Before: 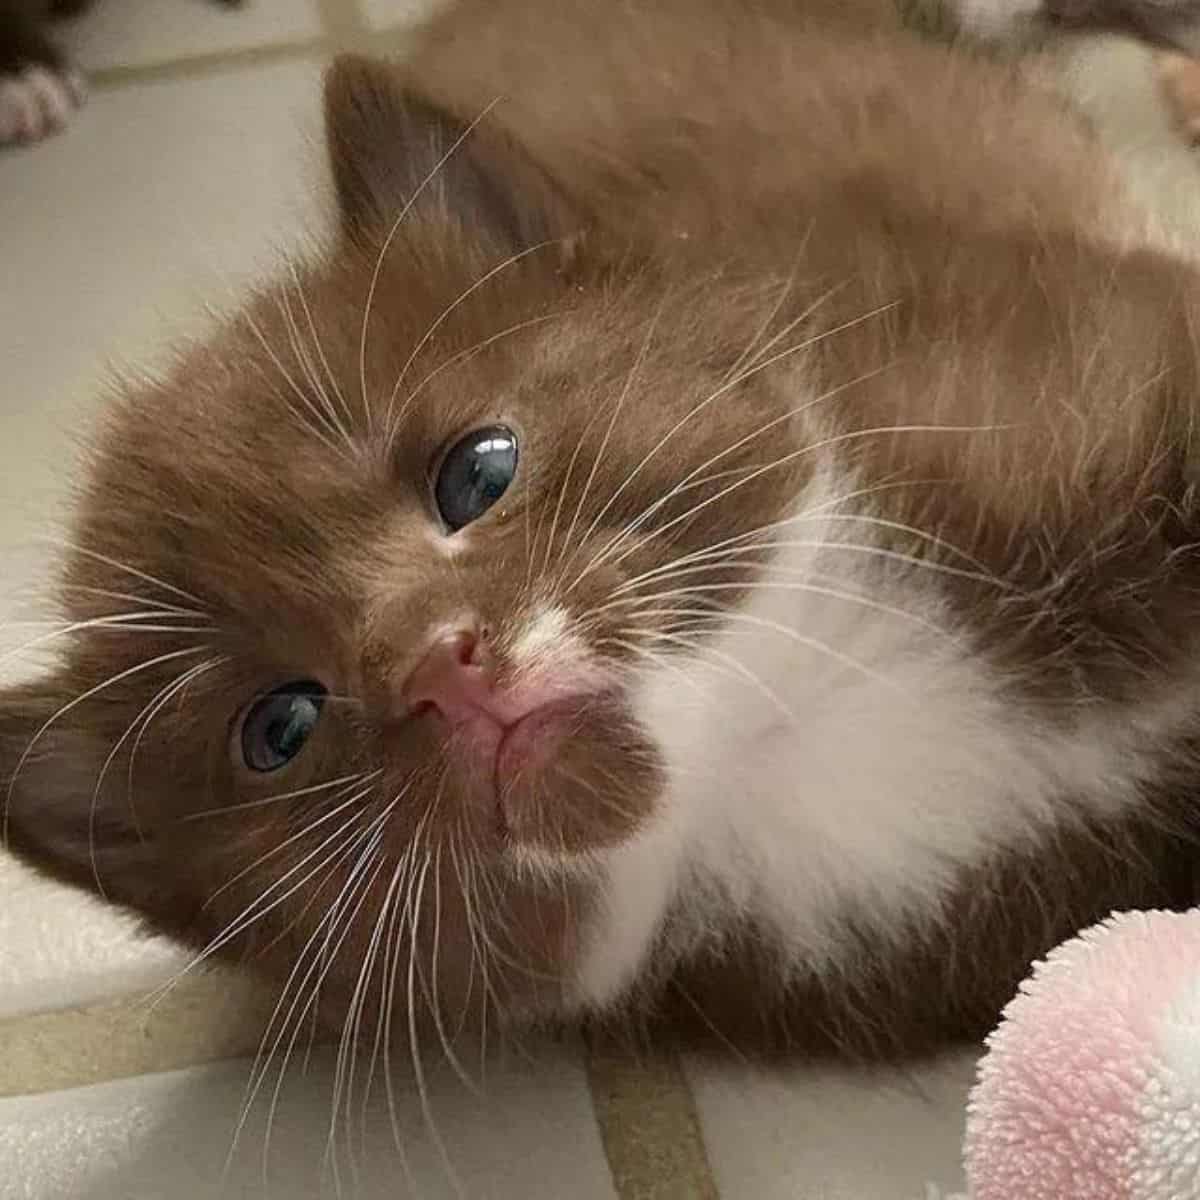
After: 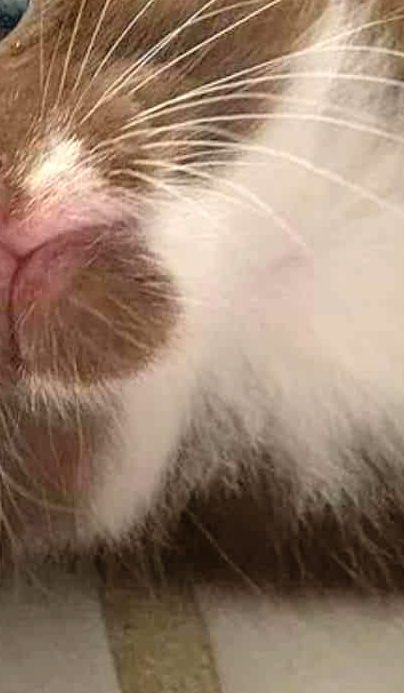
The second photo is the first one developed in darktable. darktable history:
crop: left 40.576%, top 39.155%, right 25.724%, bottom 3.072%
tone equalizer: -8 EV -0.383 EV, -7 EV -0.368 EV, -6 EV -0.304 EV, -5 EV -0.237 EV, -3 EV 0.251 EV, -2 EV 0.305 EV, -1 EV 0.406 EV, +0 EV 0.43 EV
contrast brightness saturation: contrast 0.032, brightness 0.067, saturation 0.121
